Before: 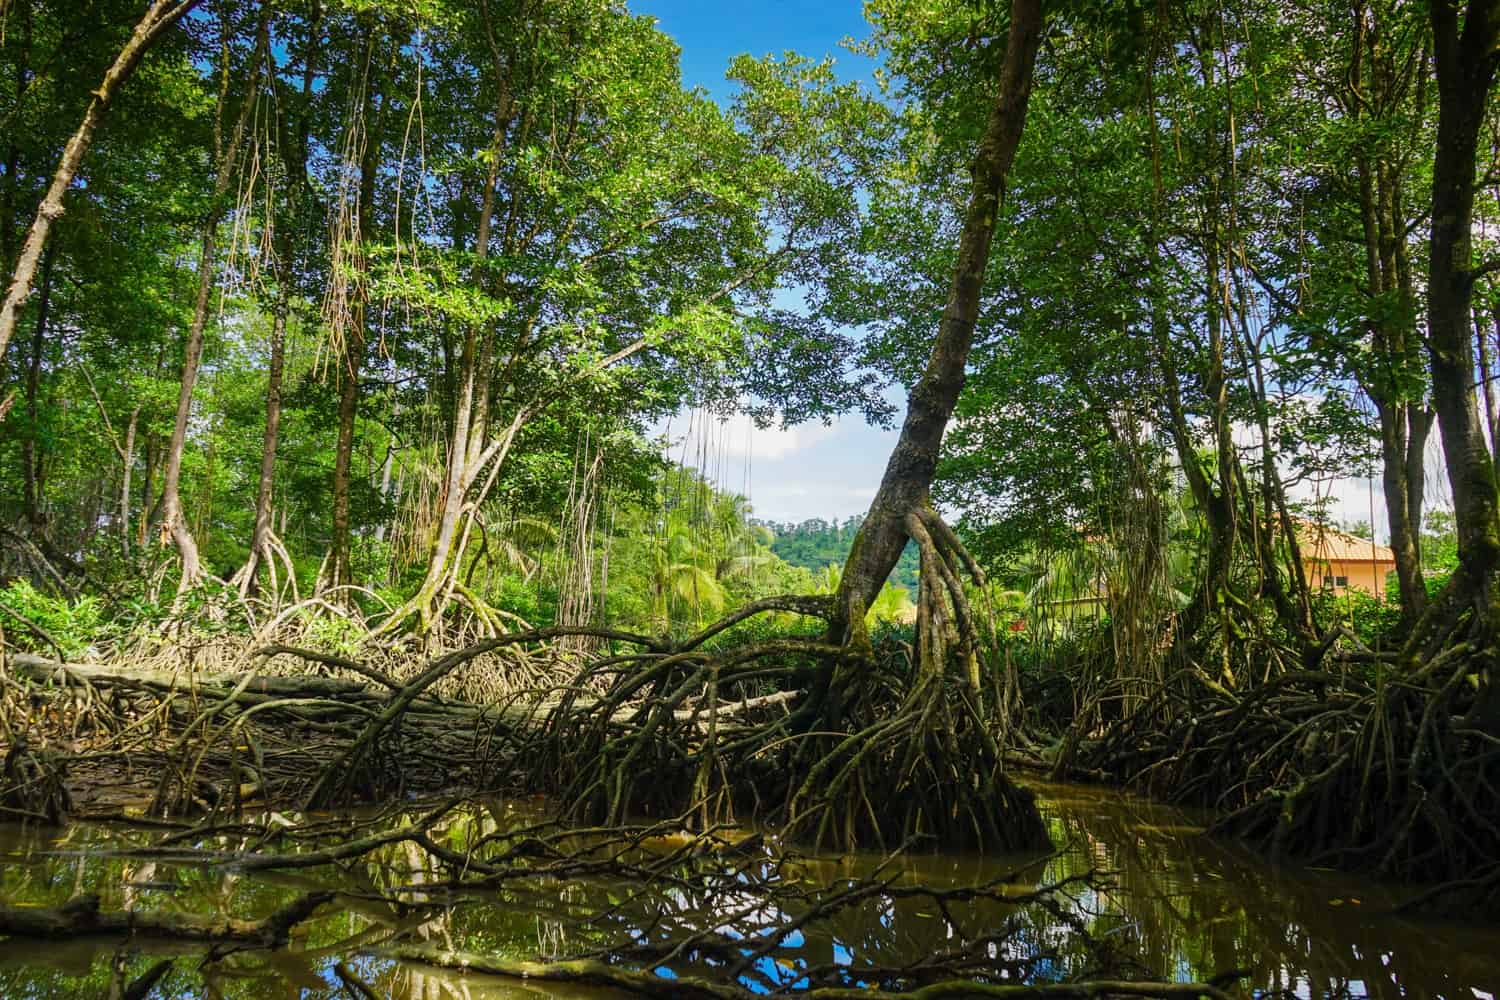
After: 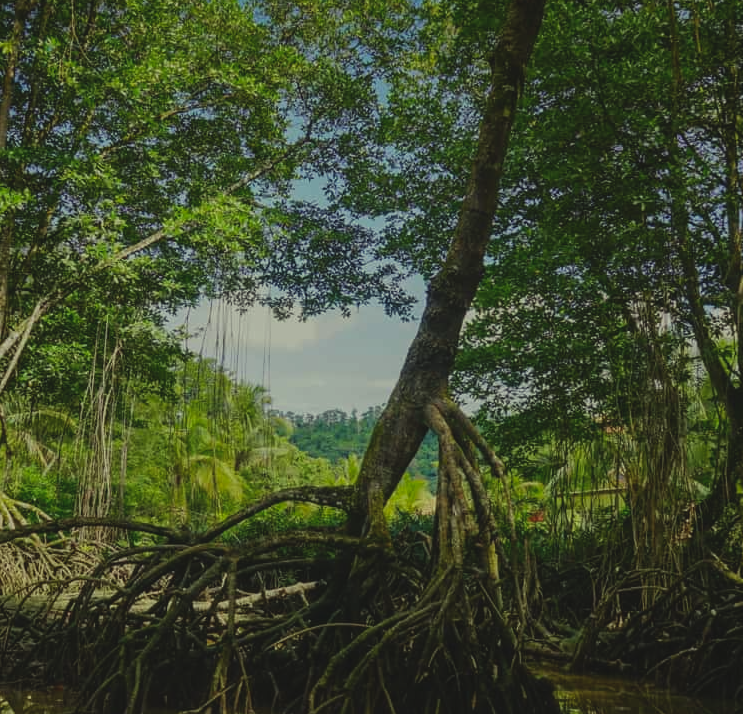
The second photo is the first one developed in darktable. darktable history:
crop: left 32.075%, top 10.976%, right 18.355%, bottom 17.596%
color correction: highlights a* -5.94, highlights b* 11.19
exposure: black level correction -0.016, exposure -1.018 EV, compensate highlight preservation false
